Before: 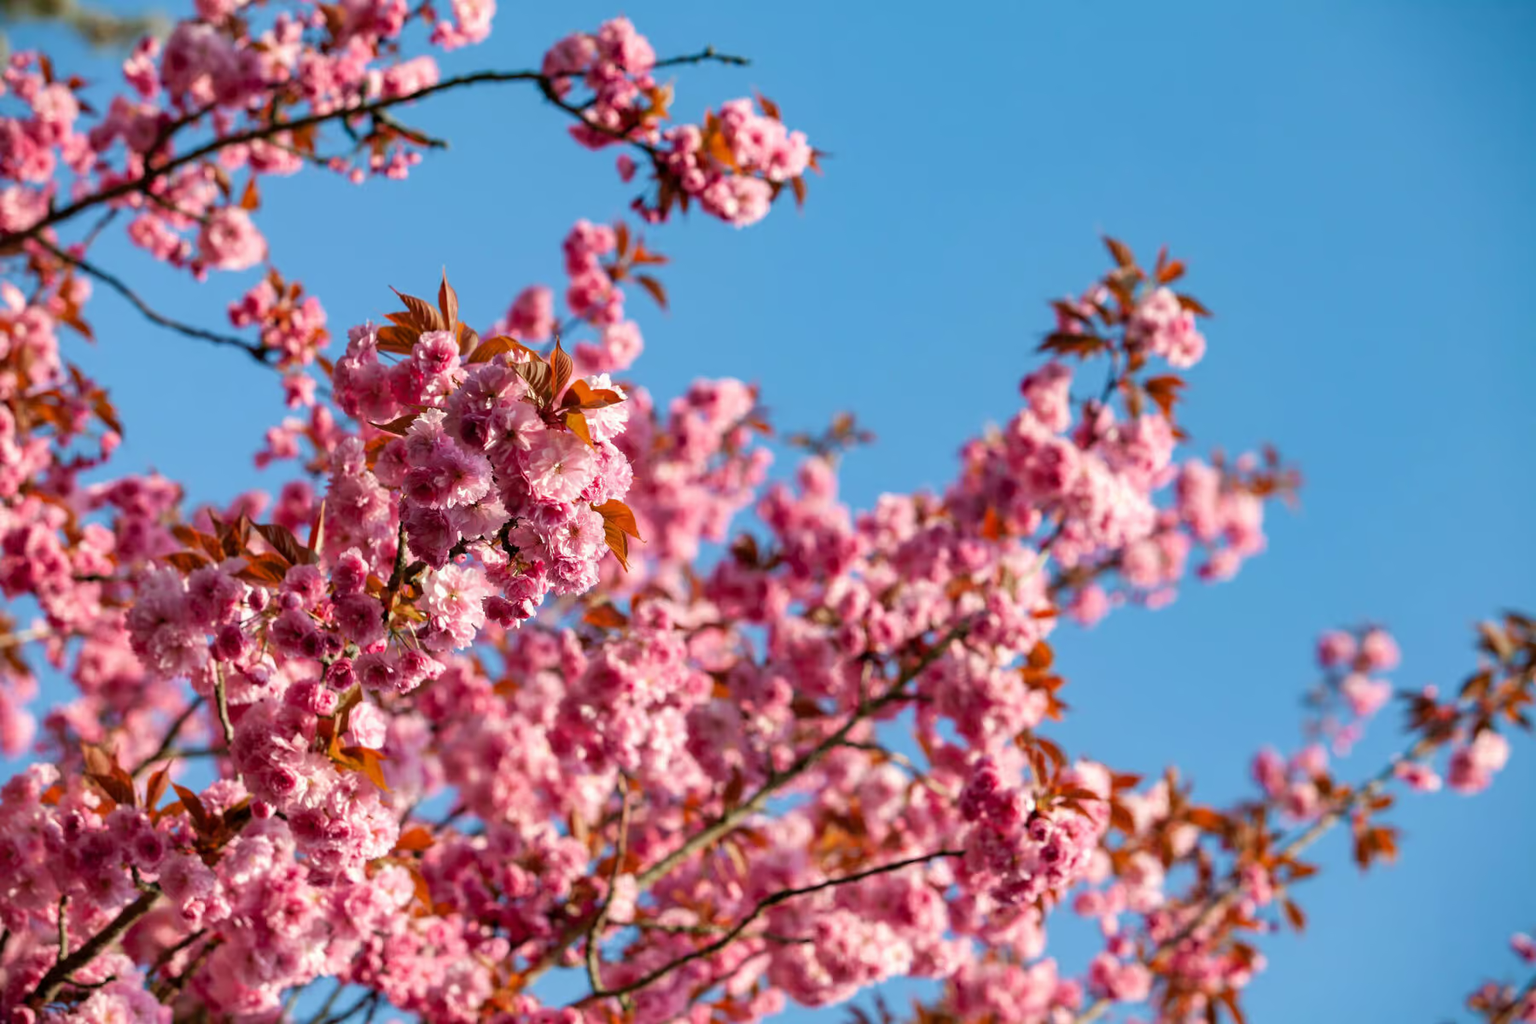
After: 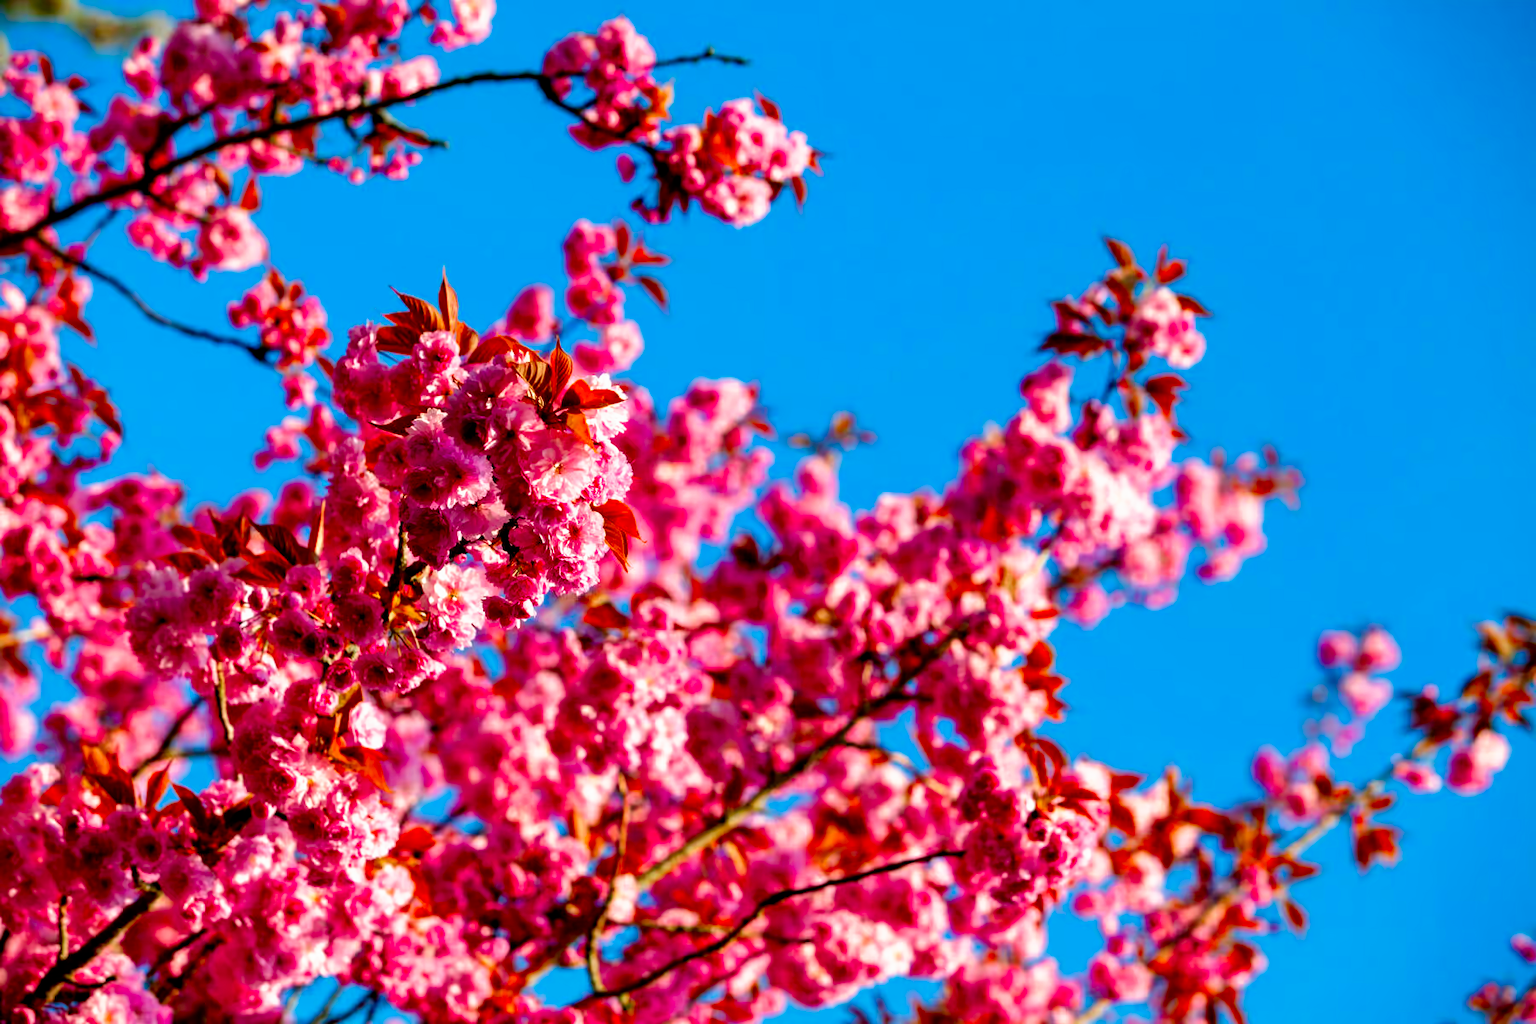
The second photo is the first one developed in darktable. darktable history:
color zones: curves: ch0 [(0, 0.613) (0.01, 0.613) (0.245, 0.448) (0.498, 0.529) (0.642, 0.665) (0.879, 0.777) (0.99, 0.613)]; ch1 [(0, 0) (0.143, 0) (0.286, 0) (0.429, 0) (0.571, 0) (0.714, 0) (0.857, 0)], mix -138.01%
filmic rgb: black relative exposure -8.7 EV, white relative exposure 2.7 EV, threshold 3 EV, target black luminance 0%, hardness 6.25, latitude 75%, contrast 1.325, highlights saturation mix -5%, preserve chrominance no, color science v5 (2021), iterations of high-quality reconstruction 0, enable highlight reconstruction true
color balance rgb: perceptual saturation grading › global saturation 20%, global vibrance 20%
